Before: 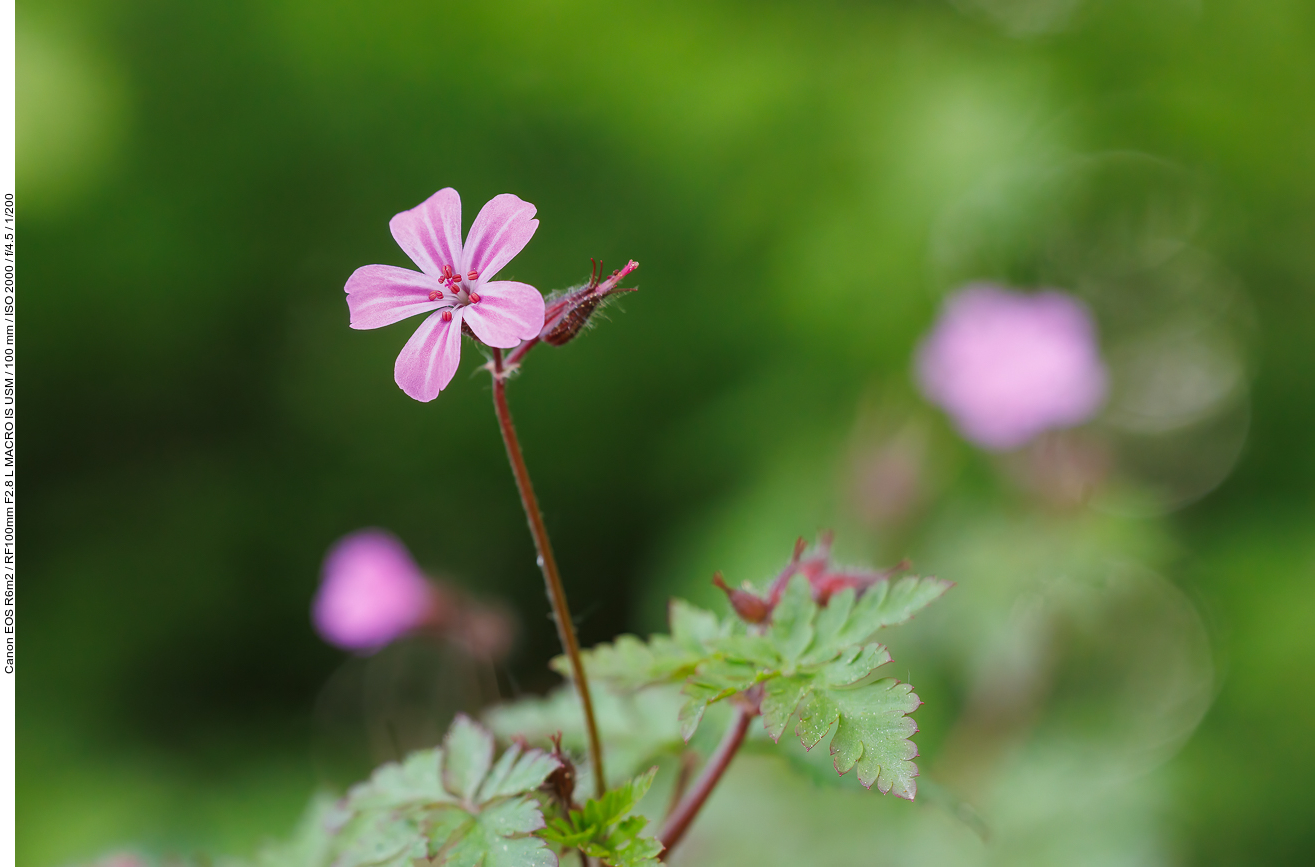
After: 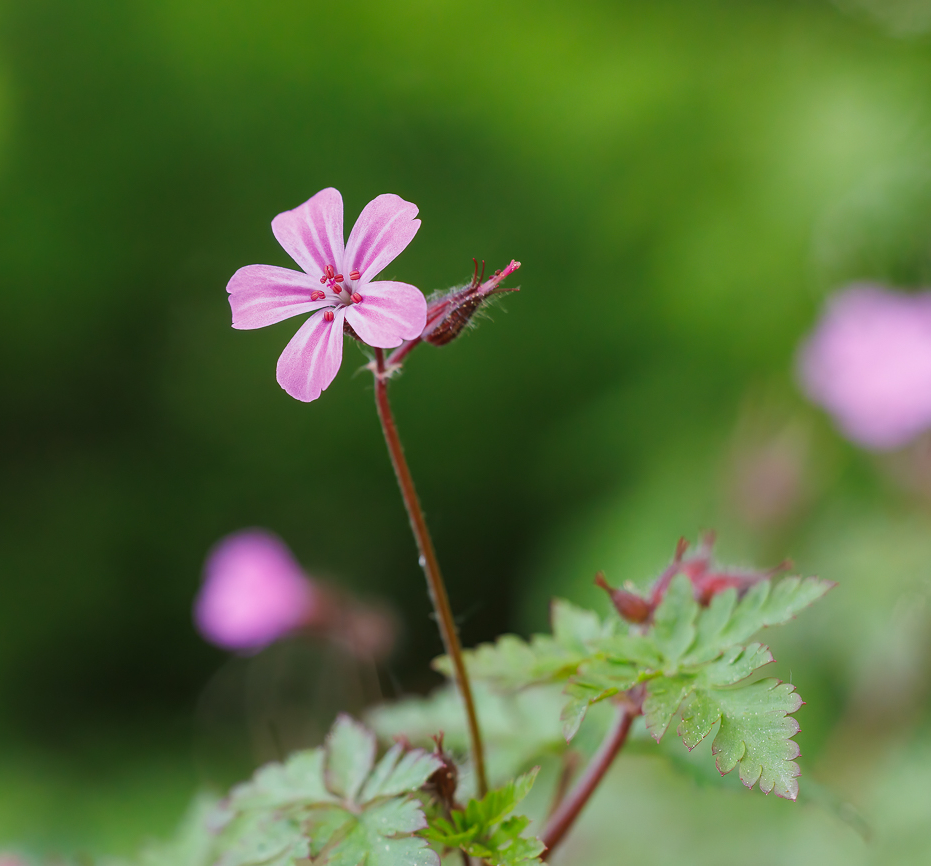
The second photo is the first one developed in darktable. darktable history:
crop and rotate: left 8.98%, right 20.181%
